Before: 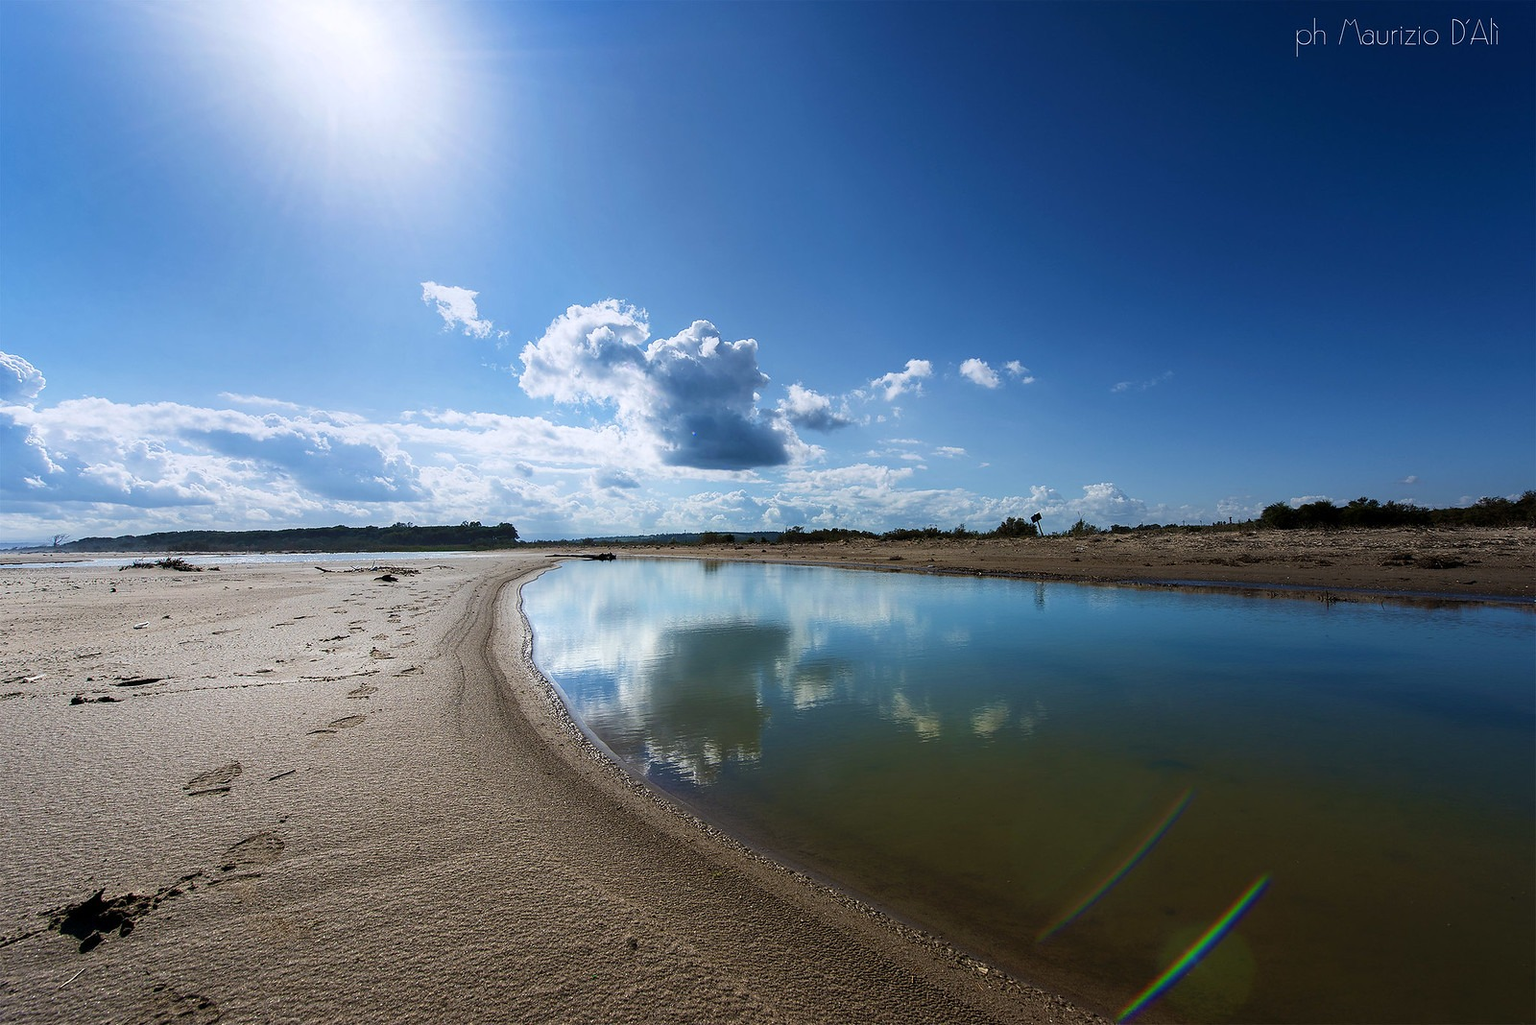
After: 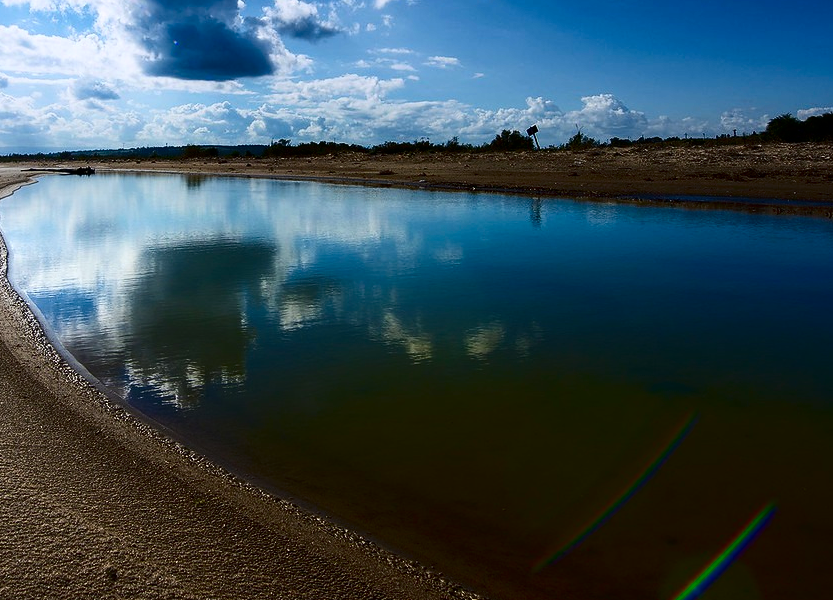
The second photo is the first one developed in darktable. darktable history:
crop: left 34.247%, top 38.345%, right 13.629%, bottom 5.432%
contrast brightness saturation: contrast 0.217, brightness -0.185, saturation 0.24
